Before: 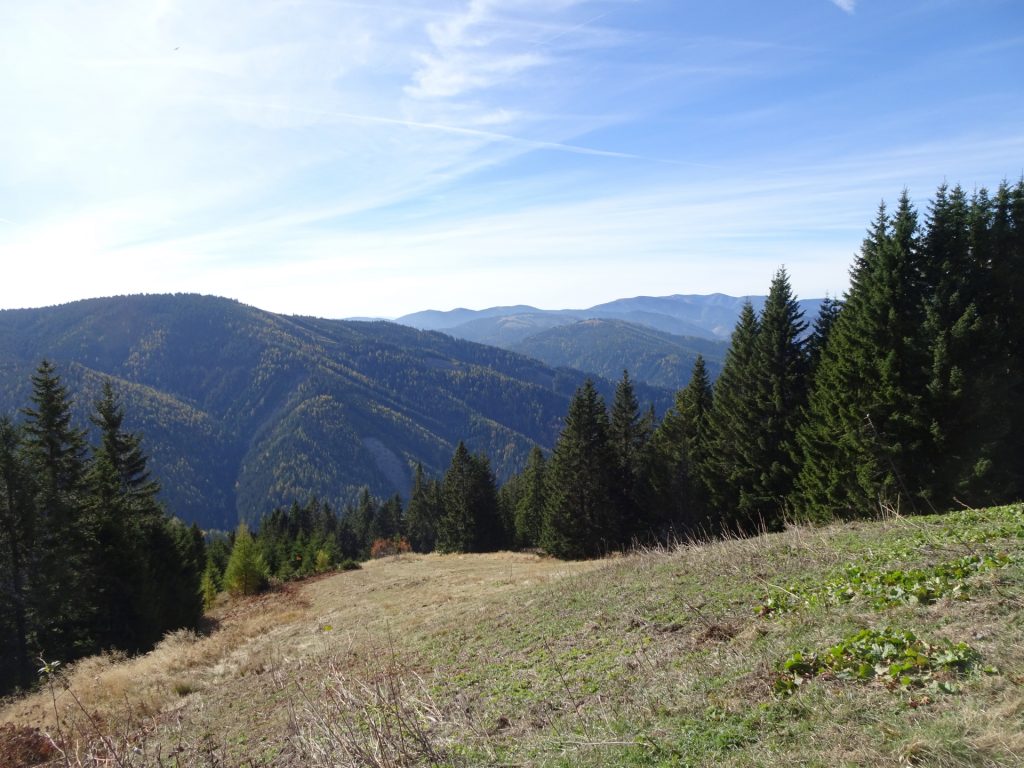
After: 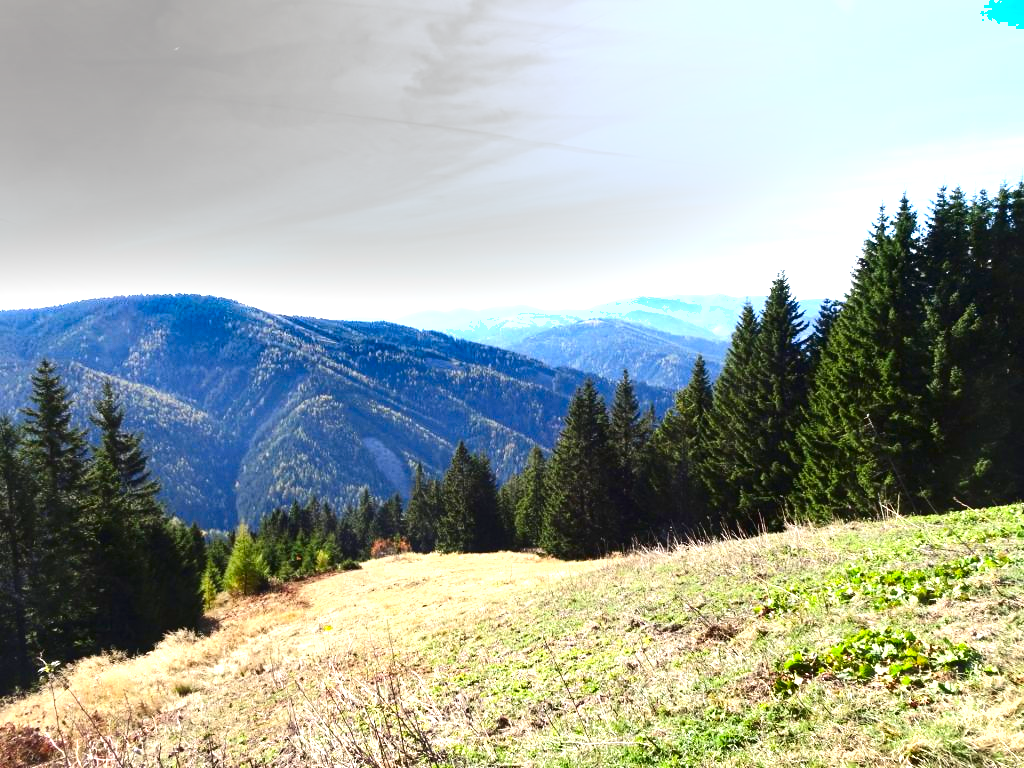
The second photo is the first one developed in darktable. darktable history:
exposure: black level correction 0, exposure 1.671 EV, compensate highlight preservation false
shadows and highlights: shadows 25.56, highlights -48.05, shadows color adjustment 97.98%, highlights color adjustment 57.84%, soften with gaussian
contrast brightness saturation: contrast 0.191, brightness -0.11, saturation 0.21
